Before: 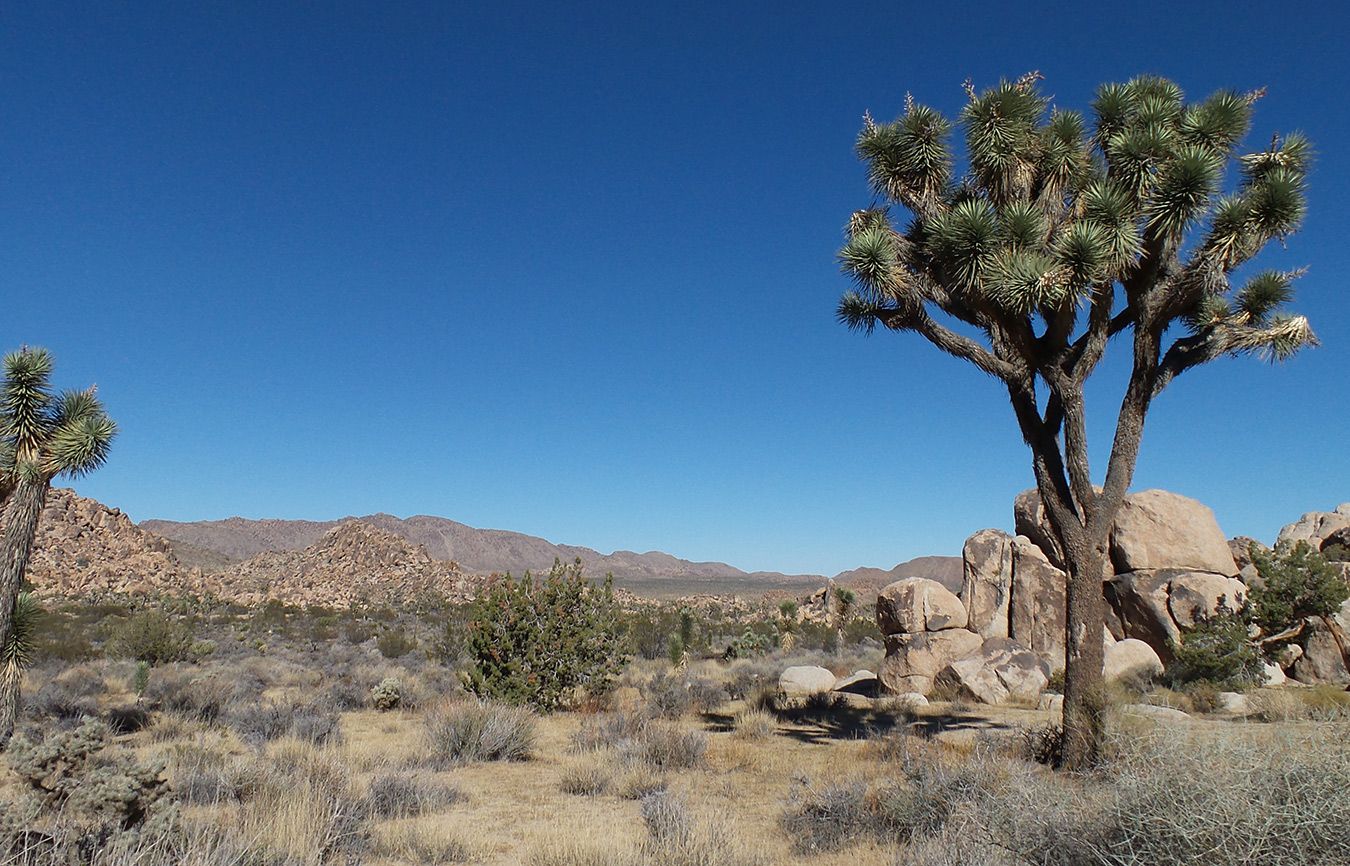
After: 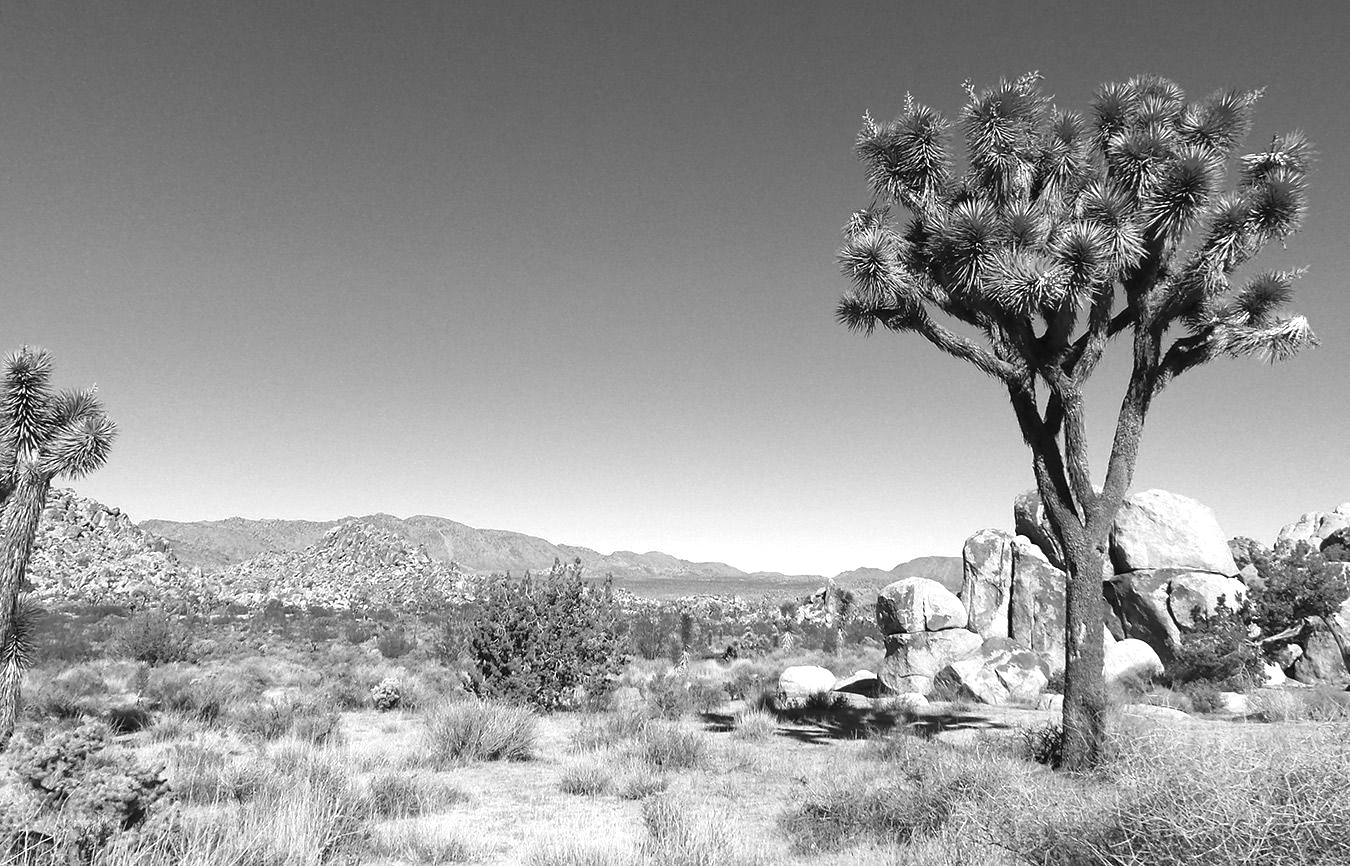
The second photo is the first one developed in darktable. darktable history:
exposure: black level correction 0, exposure 1 EV, compensate exposure bias true, compensate highlight preservation false
monochrome: size 3.1
tone equalizer: on, module defaults
